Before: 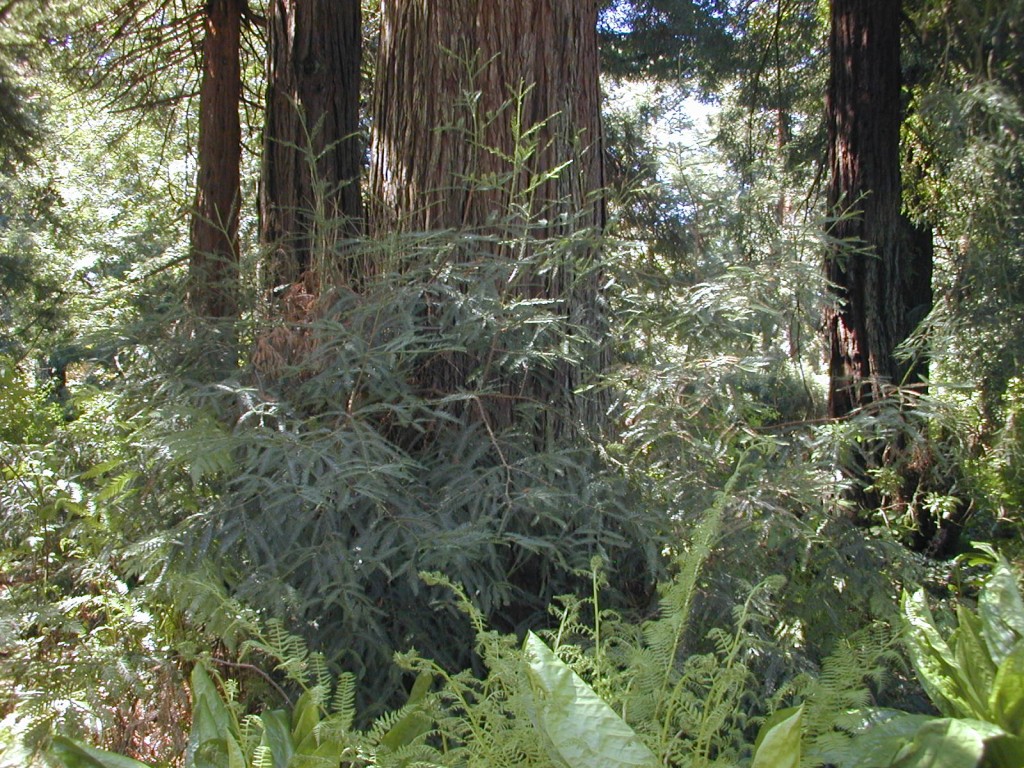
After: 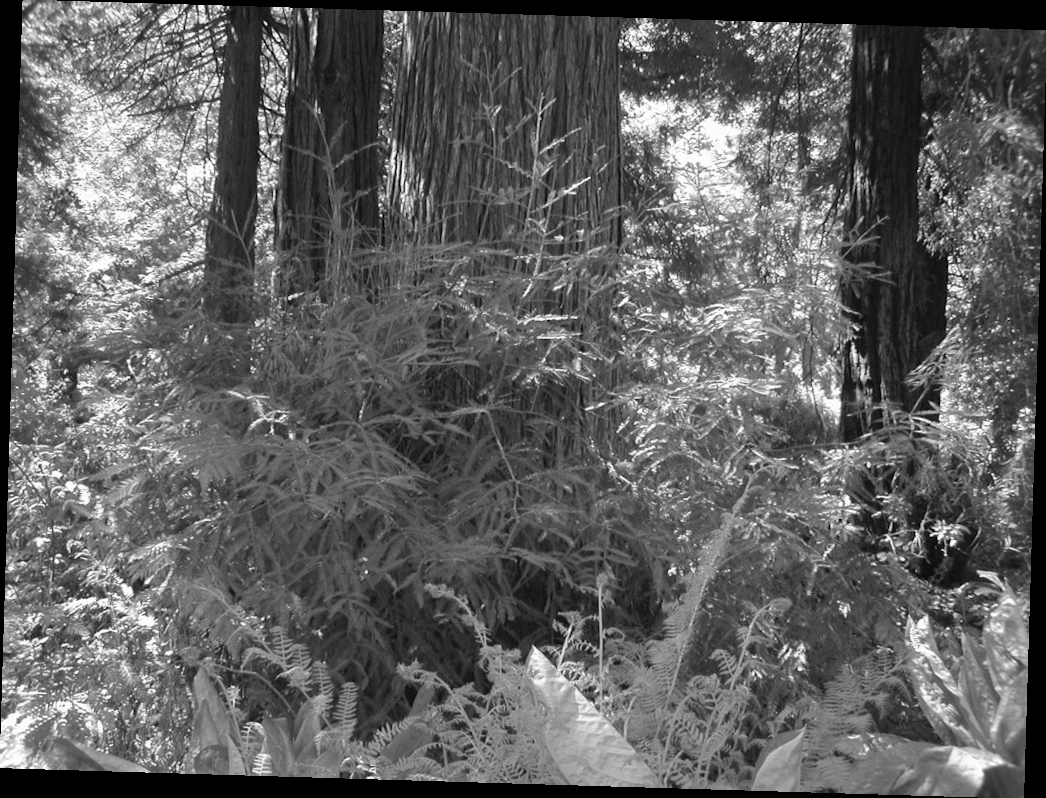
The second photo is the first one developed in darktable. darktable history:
rotate and perspective: rotation 1.72°, automatic cropping off
monochrome: on, module defaults
